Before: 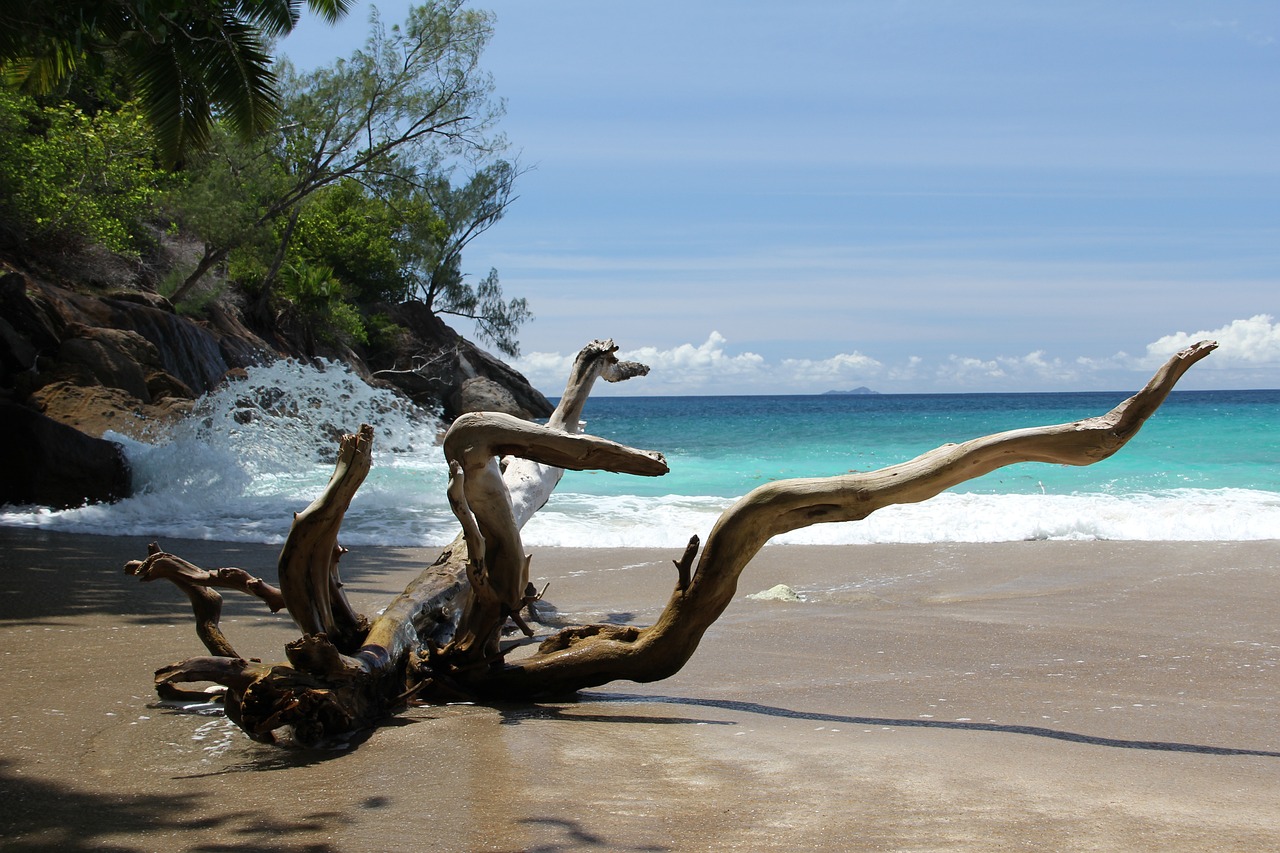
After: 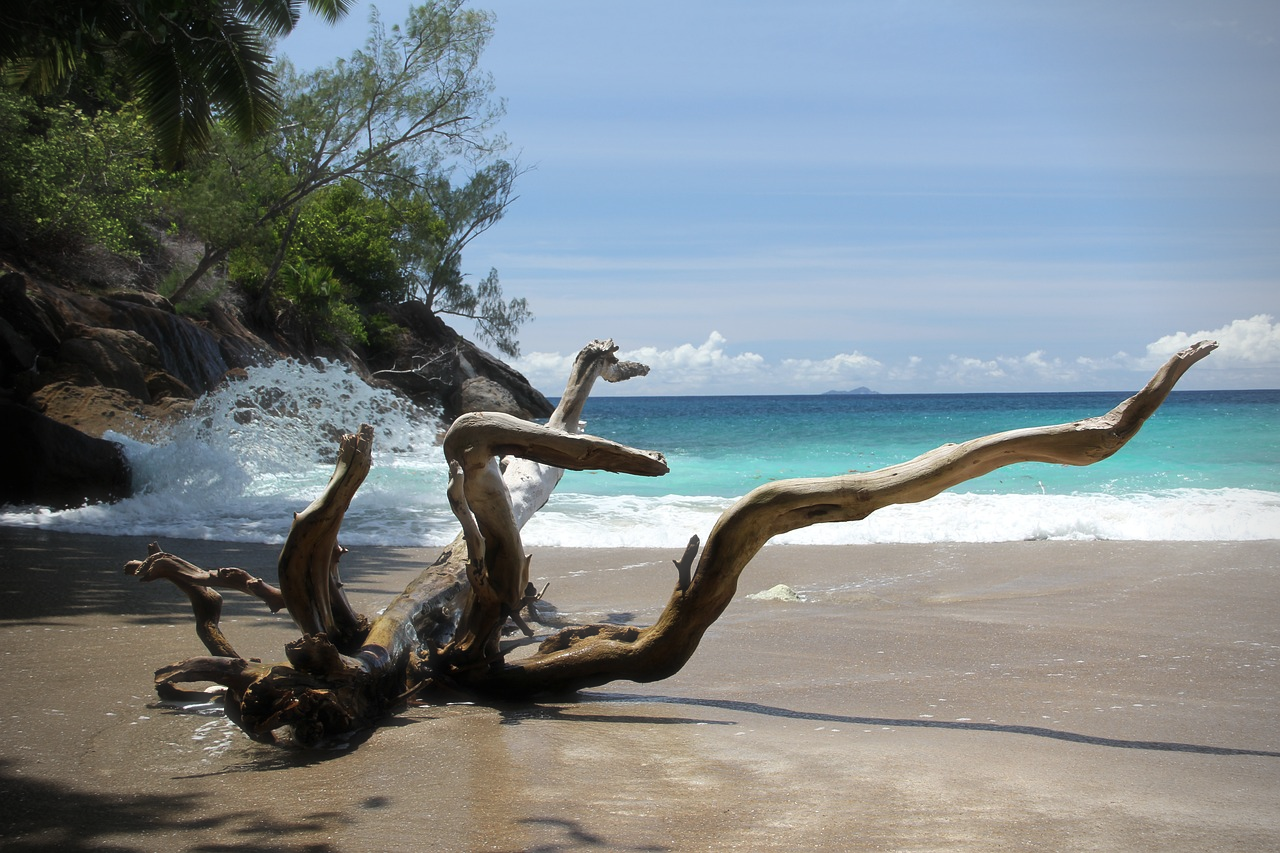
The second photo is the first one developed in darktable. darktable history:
vignetting: fall-off start 79.88%
haze removal: strength -0.1, adaptive false
